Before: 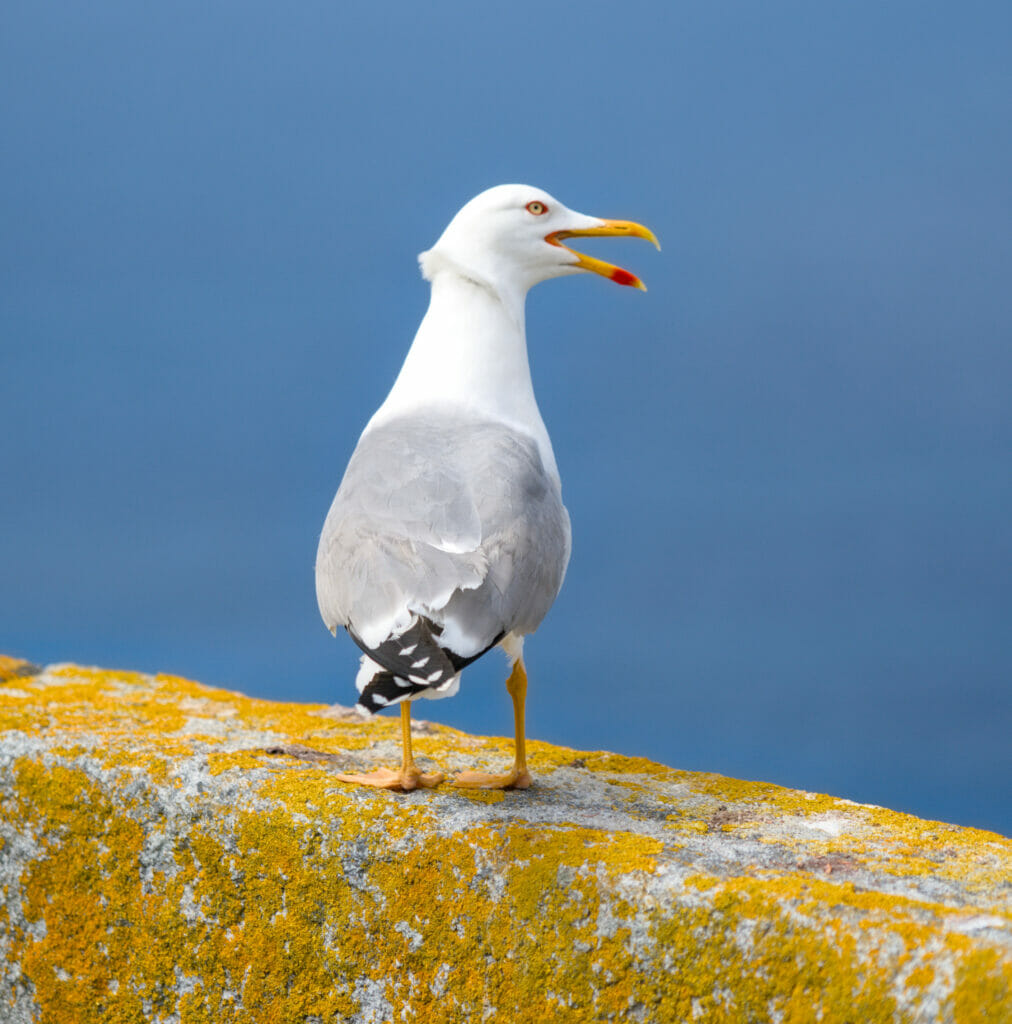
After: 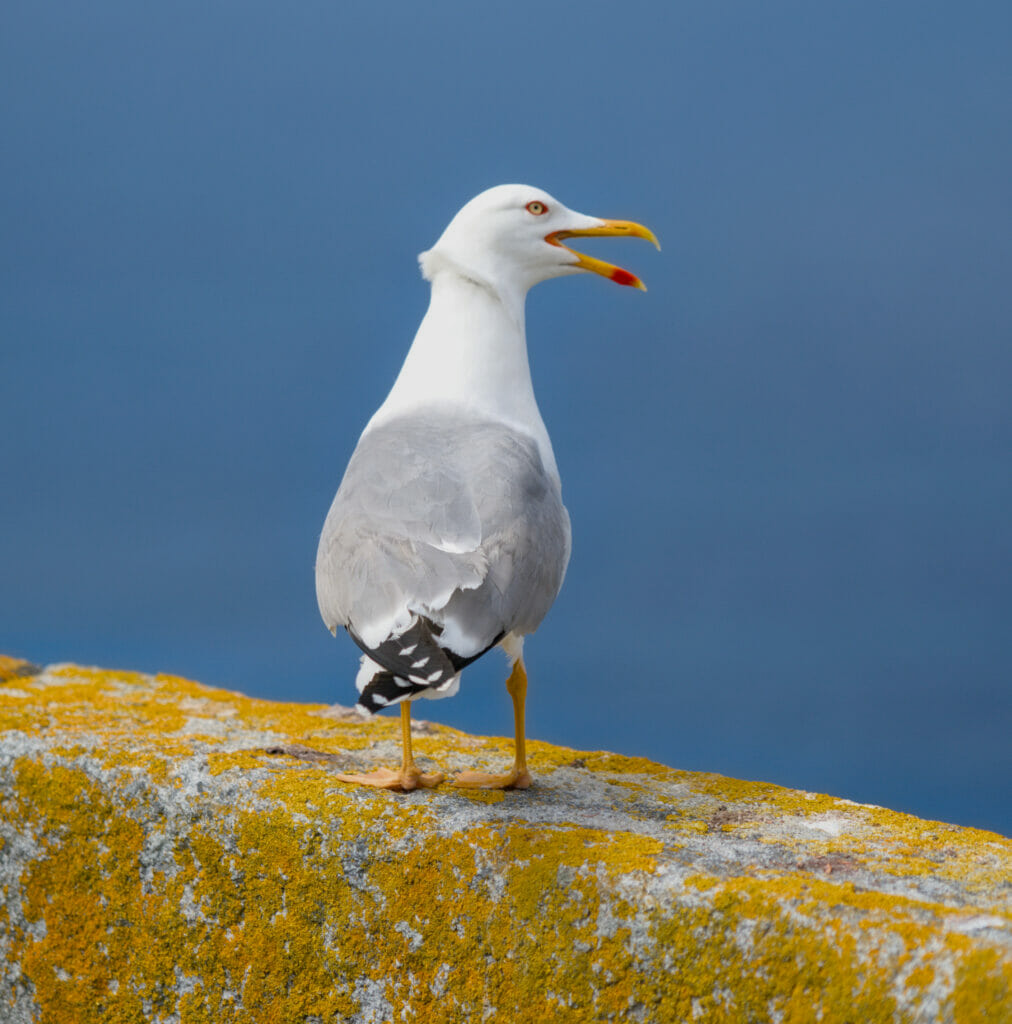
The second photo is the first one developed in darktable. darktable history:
tone equalizer: on, module defaults
exposure: exposure -0.242 EV, compensate highlight preservation false
tone curve: curves: ch0 [(0, 0) (0.915, 0.89) (1, 1)]
